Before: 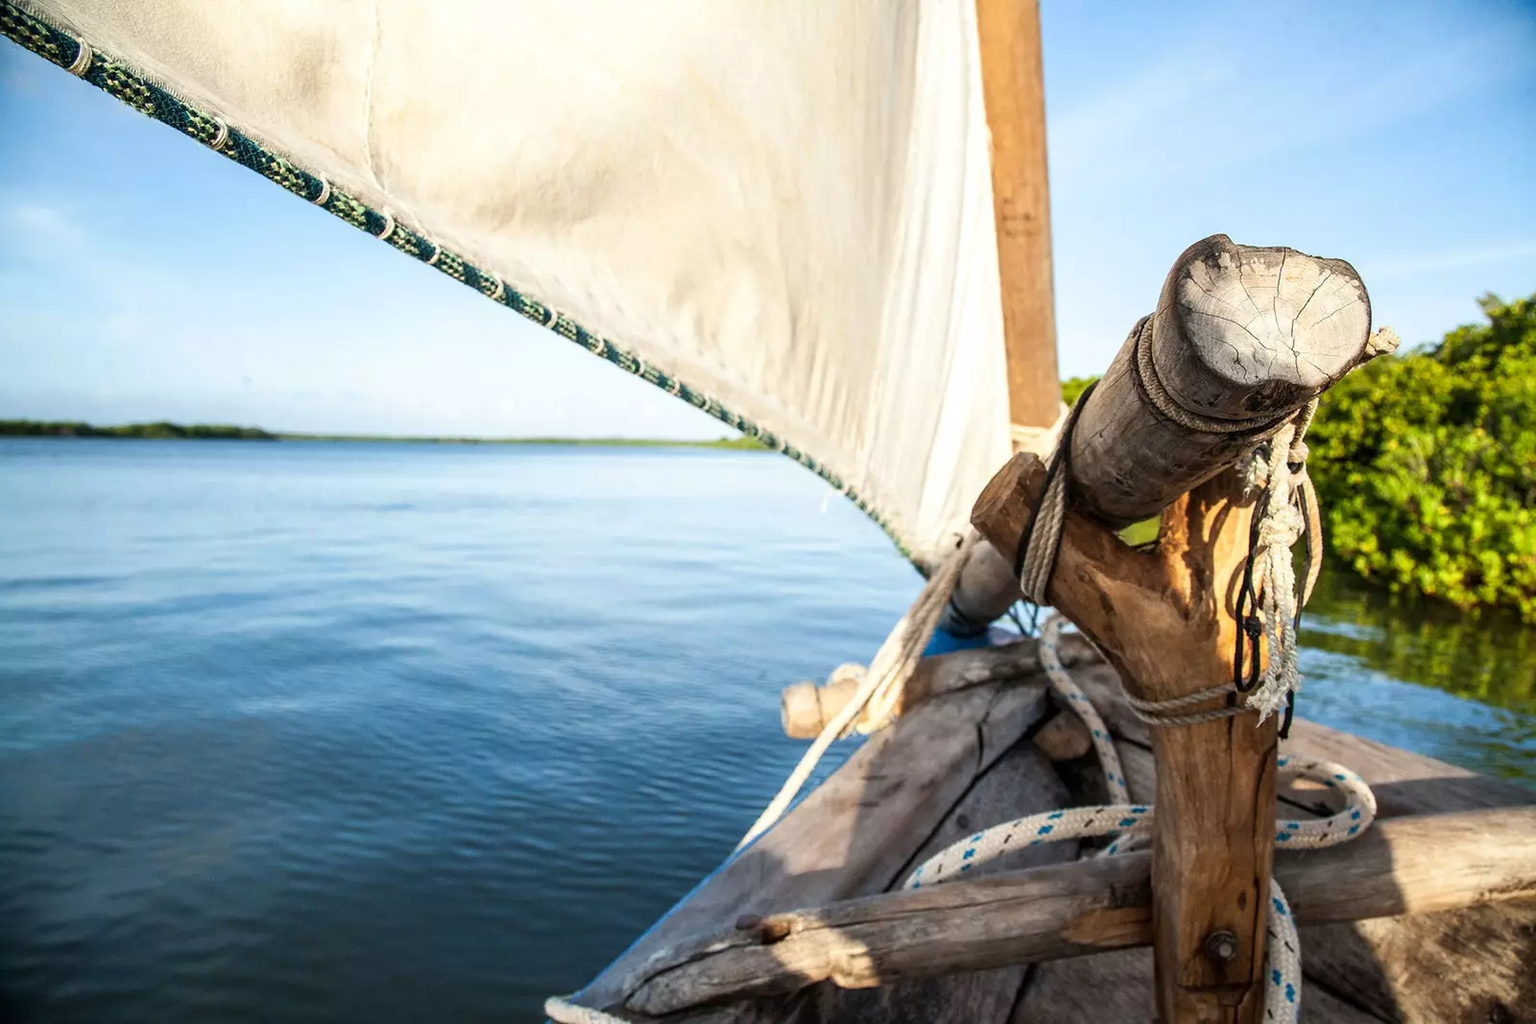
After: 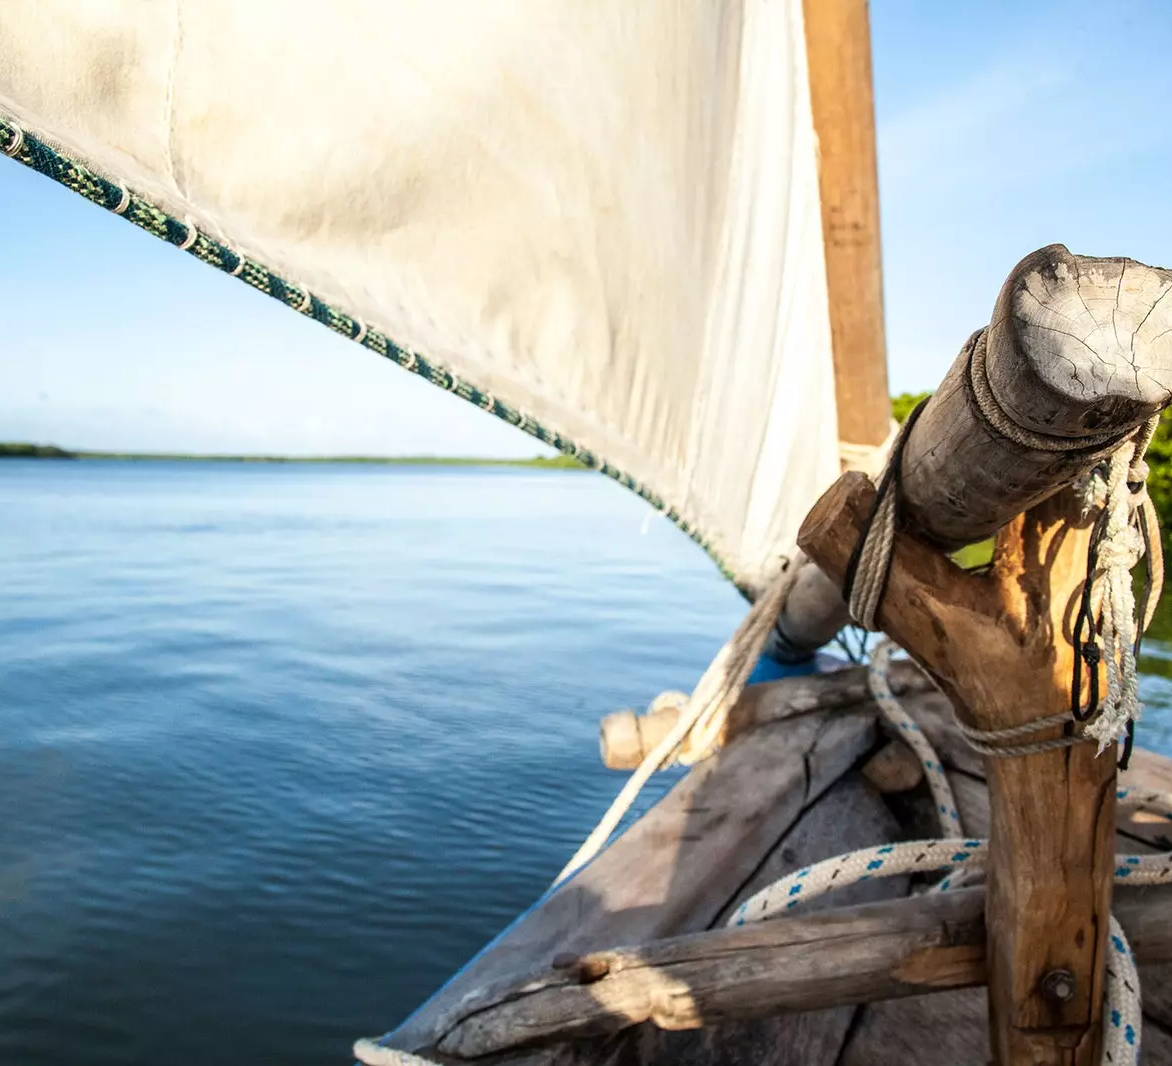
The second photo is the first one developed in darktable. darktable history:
crop: left 13.409%, top 0%, right 13.335%
